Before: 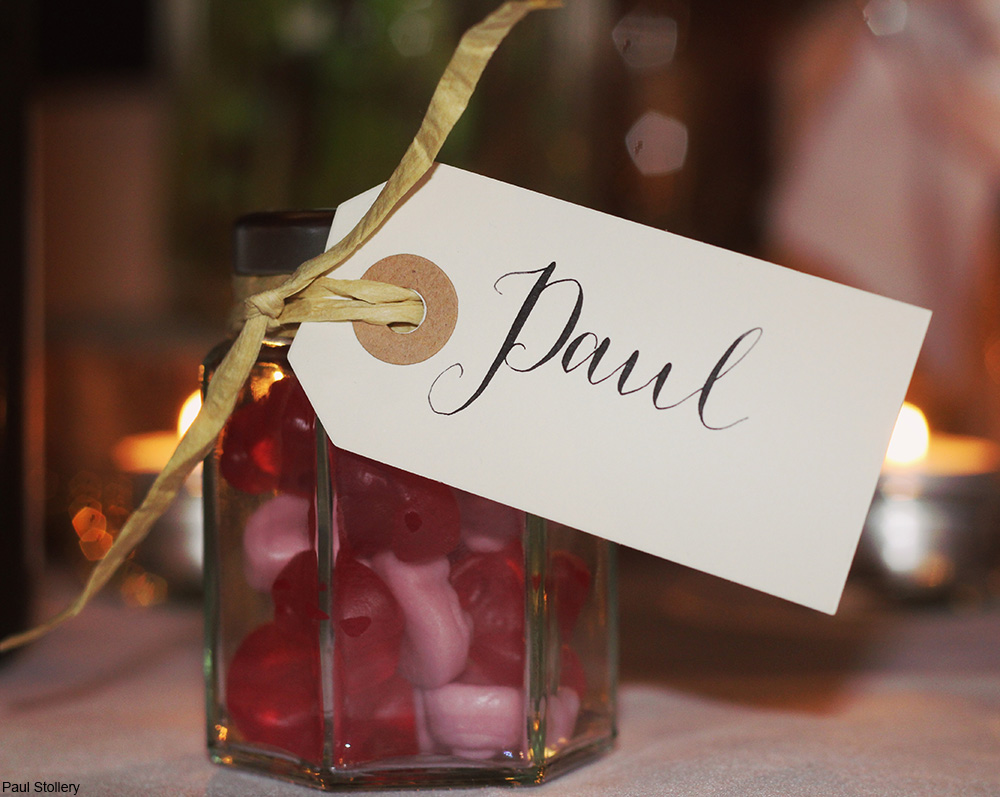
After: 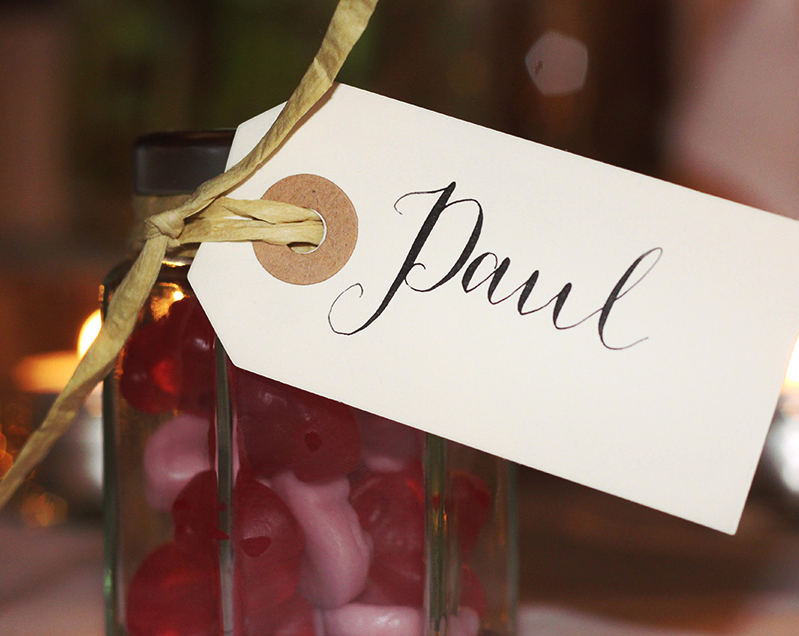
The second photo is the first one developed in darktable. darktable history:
crop and rotate: left 10.071%, top 10.071%, right 10.02%, bottom 10.02%
tone equalizer: -8 EV -0.001 EV, -7 EV 0.001 EV, -6 EV -0.002 EV, -5 EV -0.003 EV, -4 EV -0.062 EV, -3 EV -0.222 EV, -2 EV -0.267 EV, -1 EV 0.105 EV, +0 EV 0.303 EV
